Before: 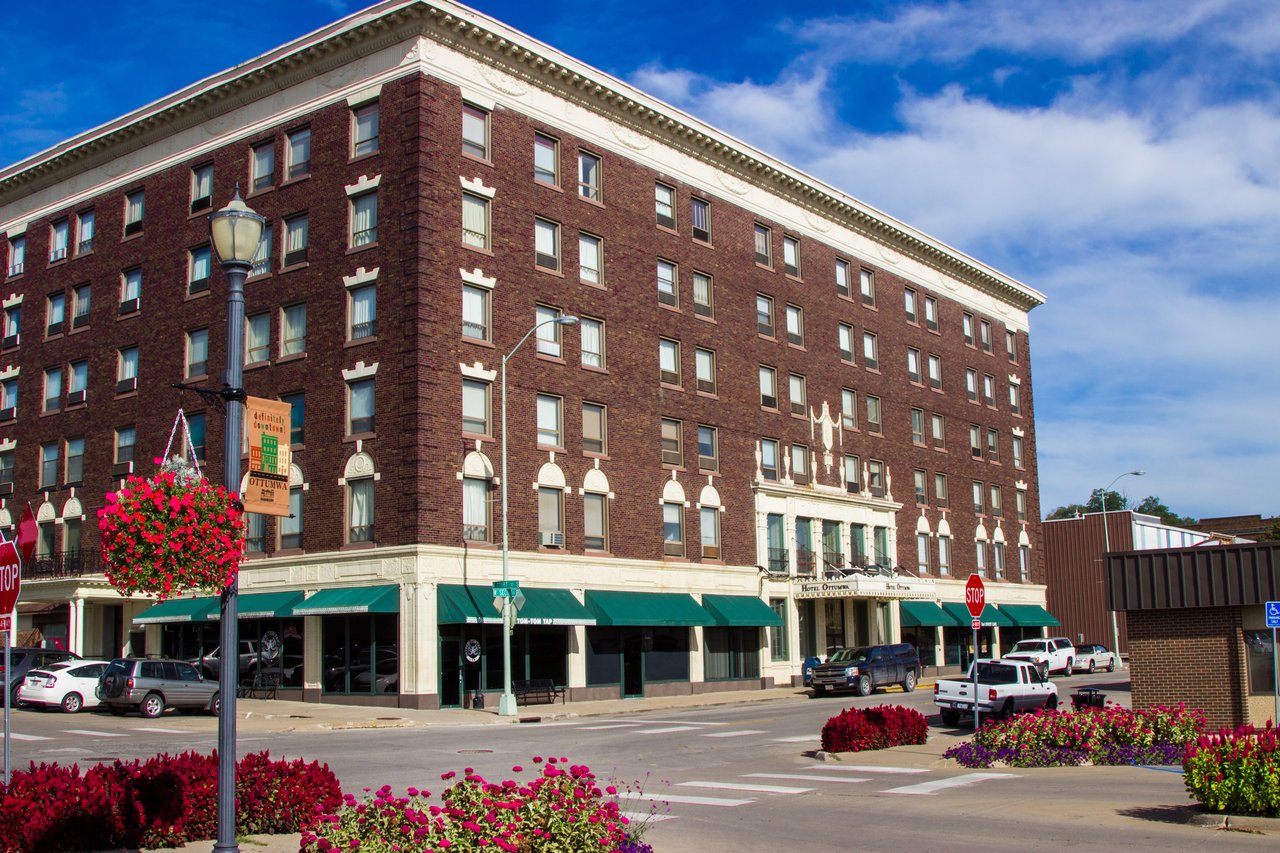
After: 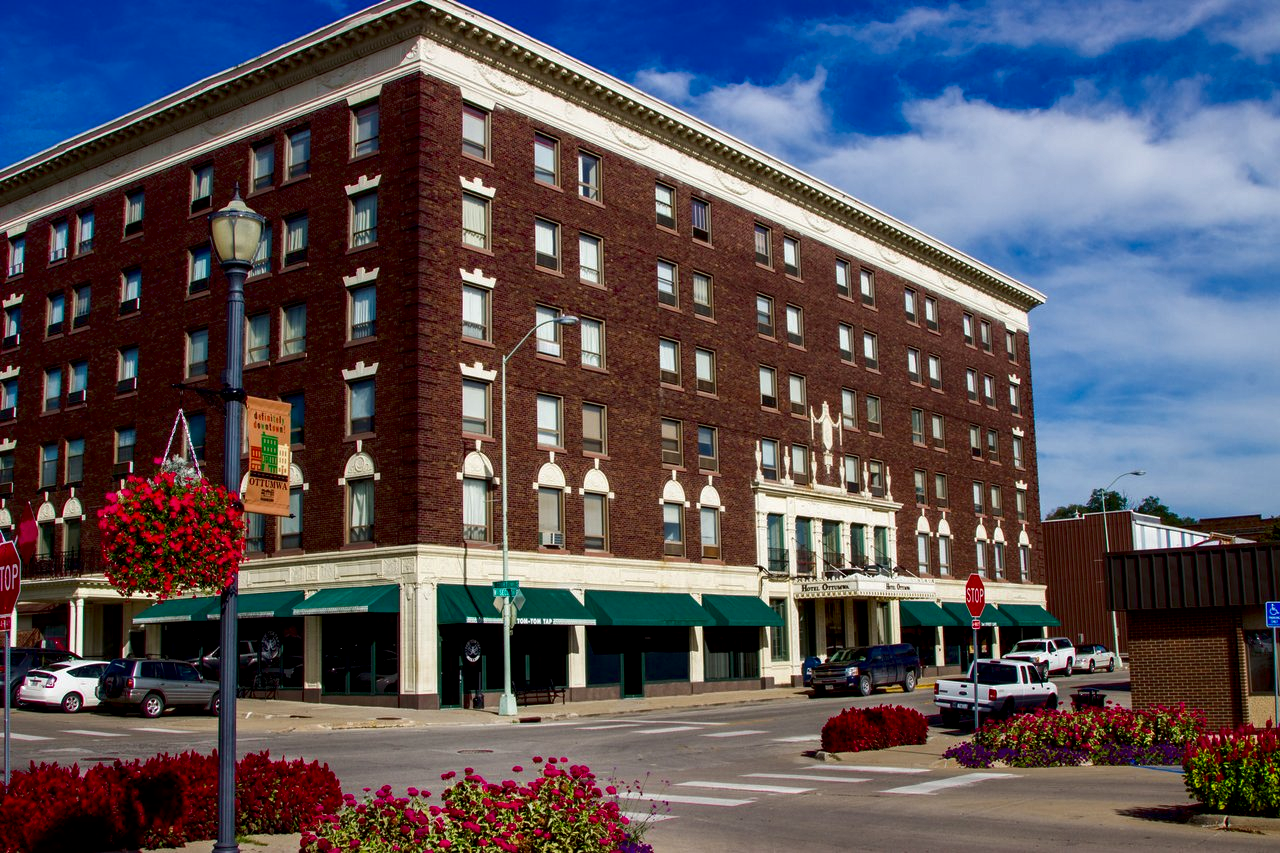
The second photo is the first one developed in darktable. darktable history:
exposure: black level correction 0.01, exposure 0.011 EV, compensate highlight preservation false
contrast brightness saturation: brightness -0.2, saturation 0.08
local contrast: highlights 100%, shadows 100%, detail 120%, midtone range 0.2
